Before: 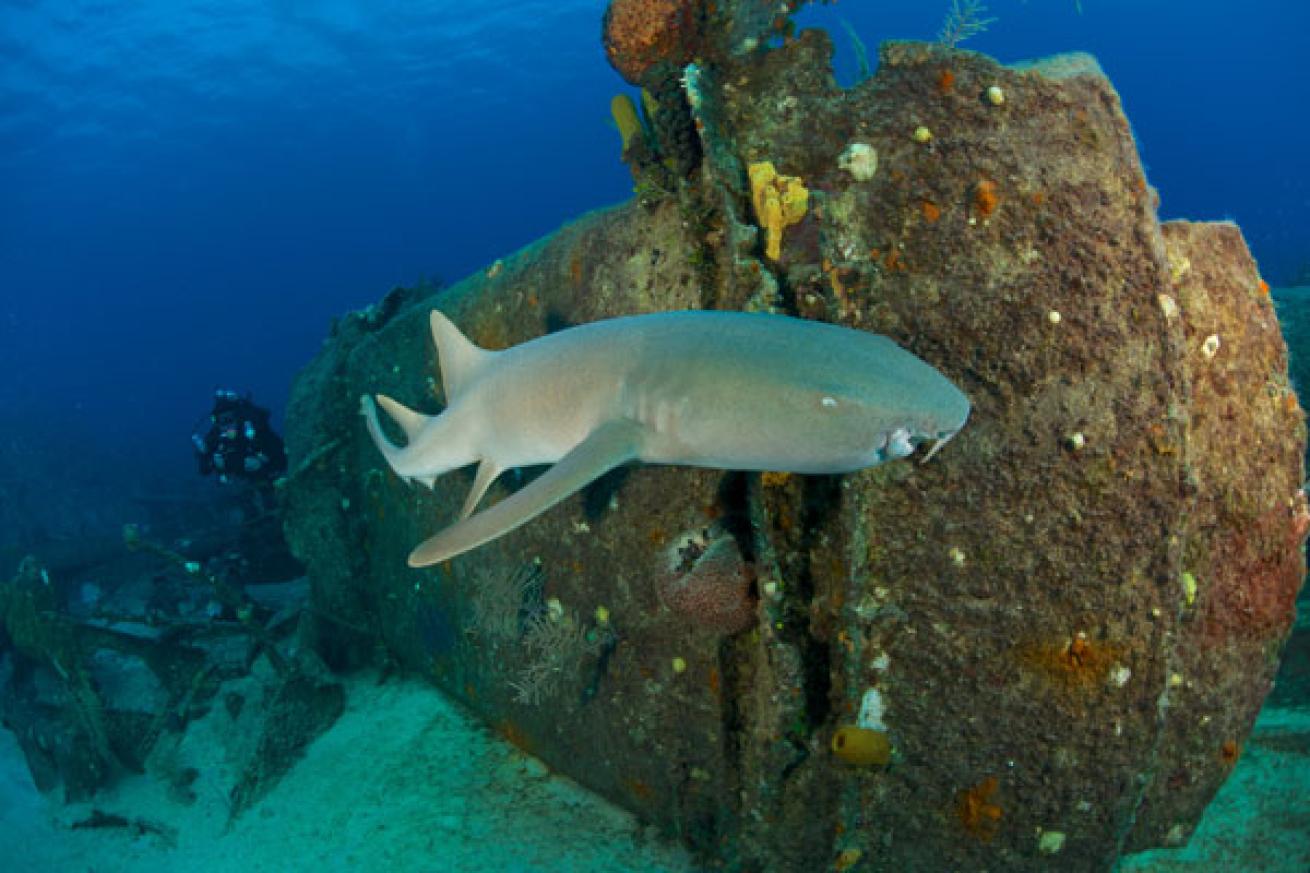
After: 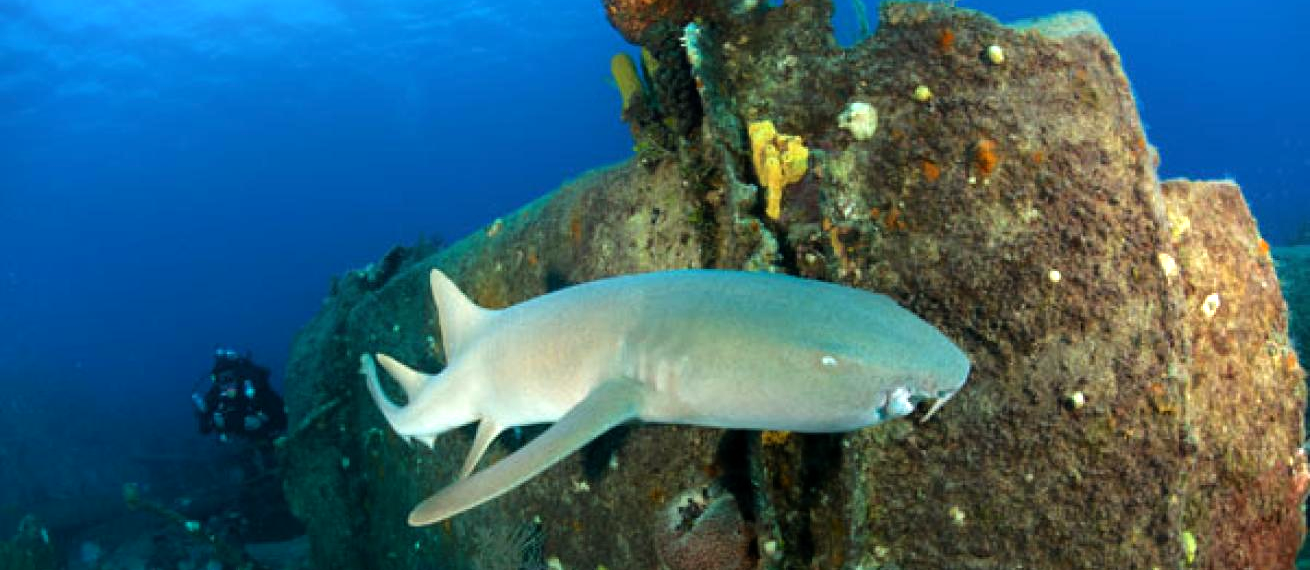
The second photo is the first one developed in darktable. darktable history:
crop and rotate: top 4.718%, bottom 29.988%
tone equalizer: -8 EV -1.09 EV, -7 EV -0.982 EV, -6 EV -0.906 EV, -5 EV -0.575 EV, -3 EV 0.556 EV, -2 EV 0.851 EV, -1 EV 1.01 EV, +0 EV 1.08 EV, mask exposure compensation -0.51 EV
shadows and highlights: shadows -21.64, highlights 99.86, soften with gaussian
